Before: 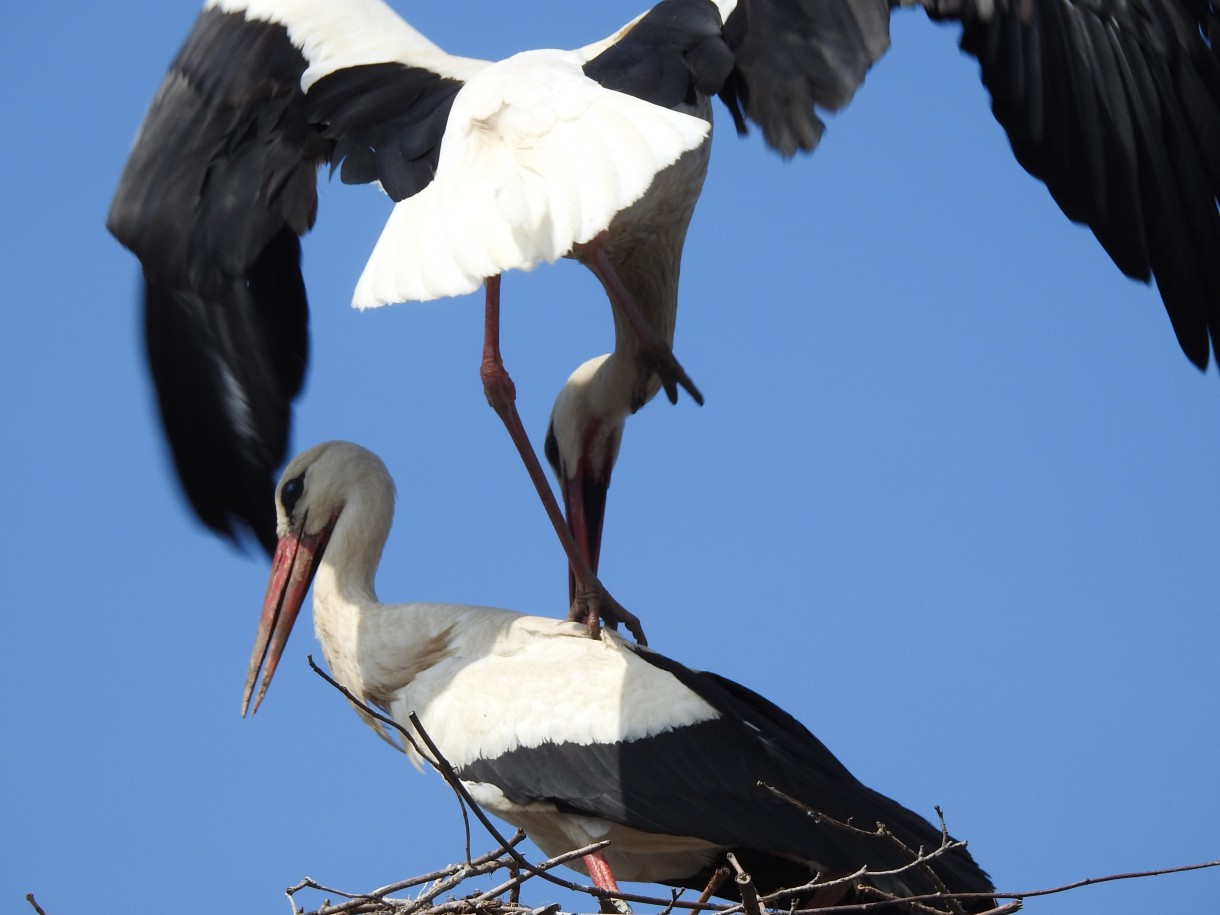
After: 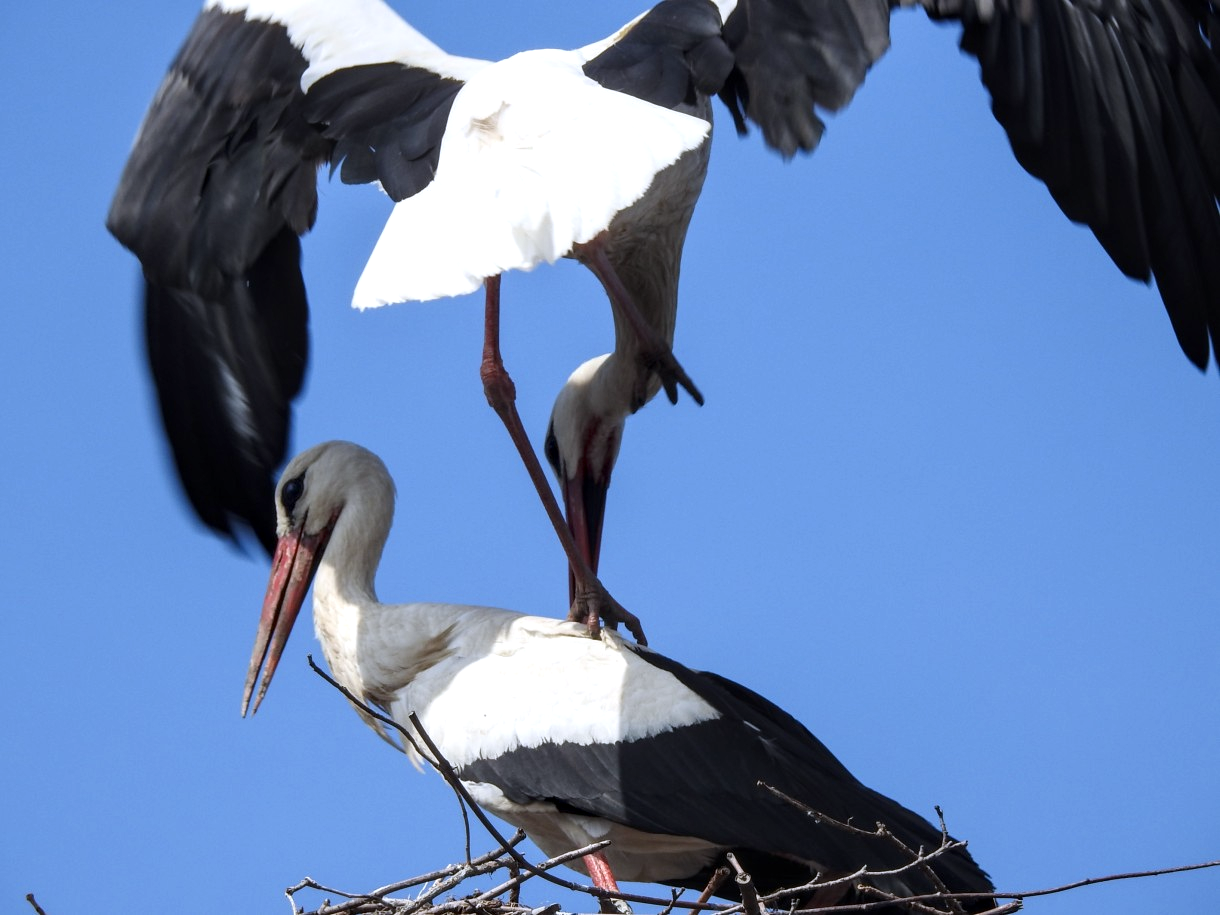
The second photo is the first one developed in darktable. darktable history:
shadows and highlights: shadows -12.64, white point adjustment 4.1, highlights 26.84
color calibration: illuminant as shot in camera, x 0.358, y 0.373, temperature 4628.91 K
local contrast: detail 130%
